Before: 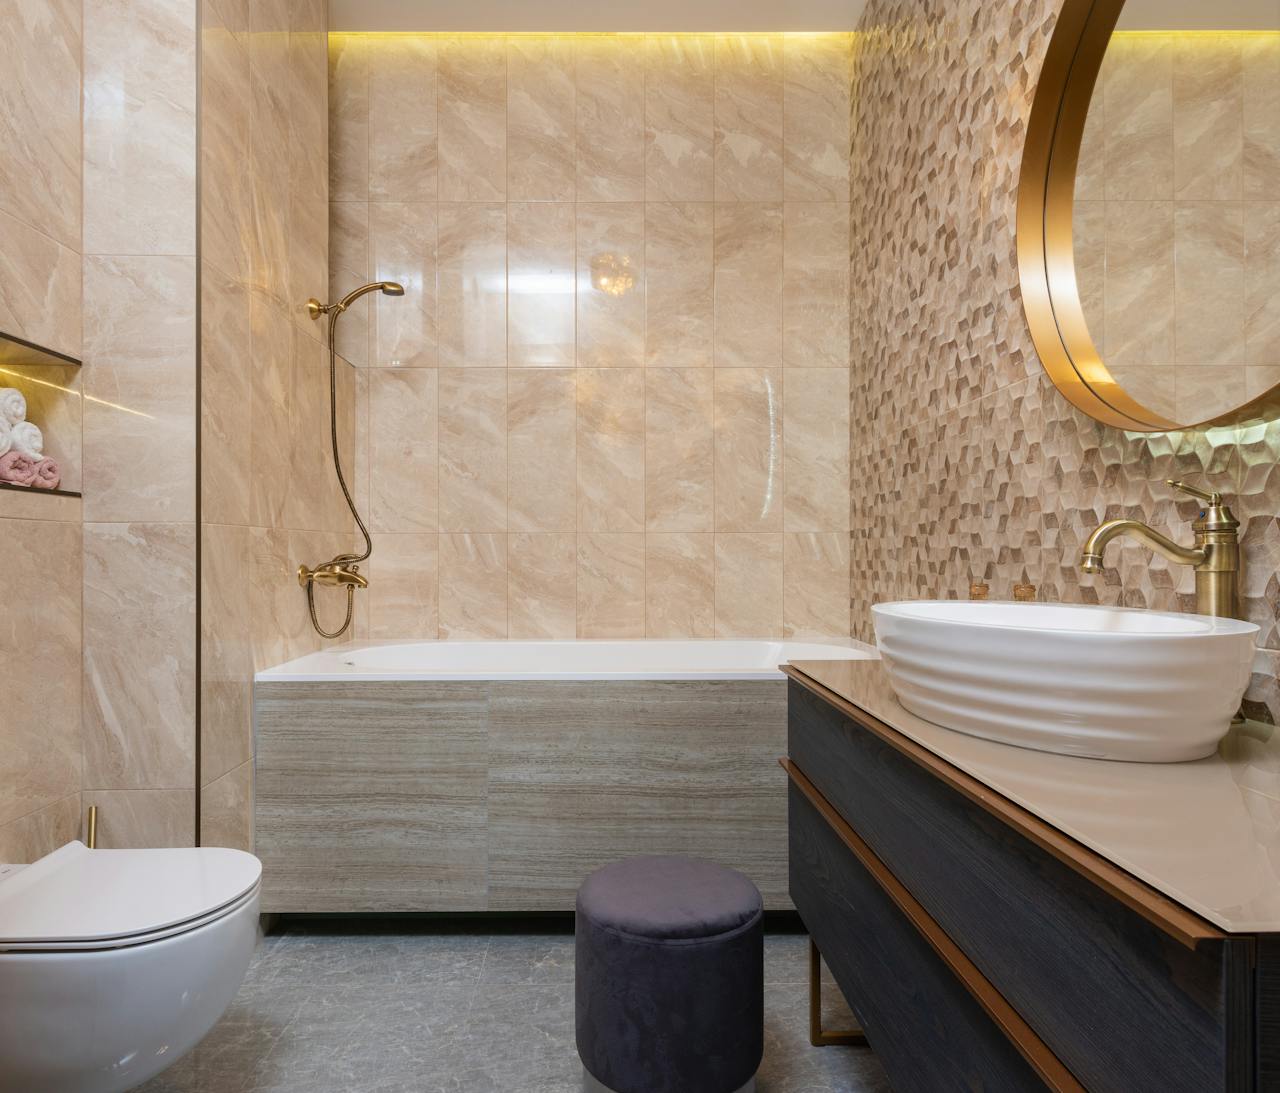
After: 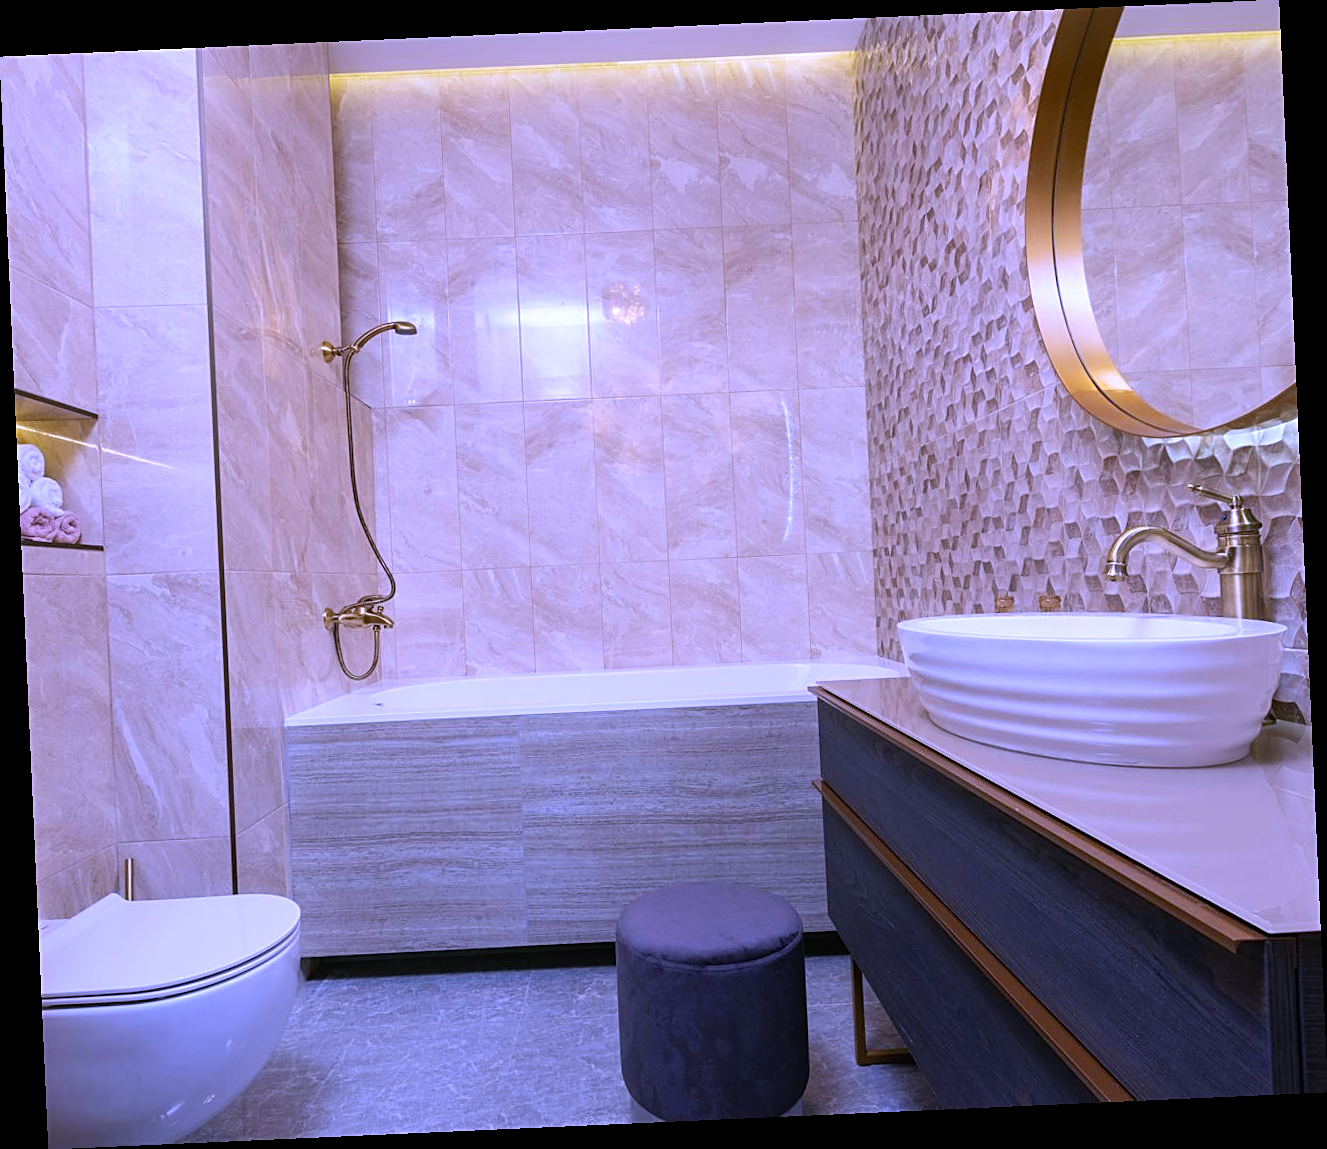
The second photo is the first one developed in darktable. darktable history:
sharpen: on, module defaults
white balance: red 0.98, blue 1.61
rotate and perspective: rotation -2.56°, automatic cropping off
